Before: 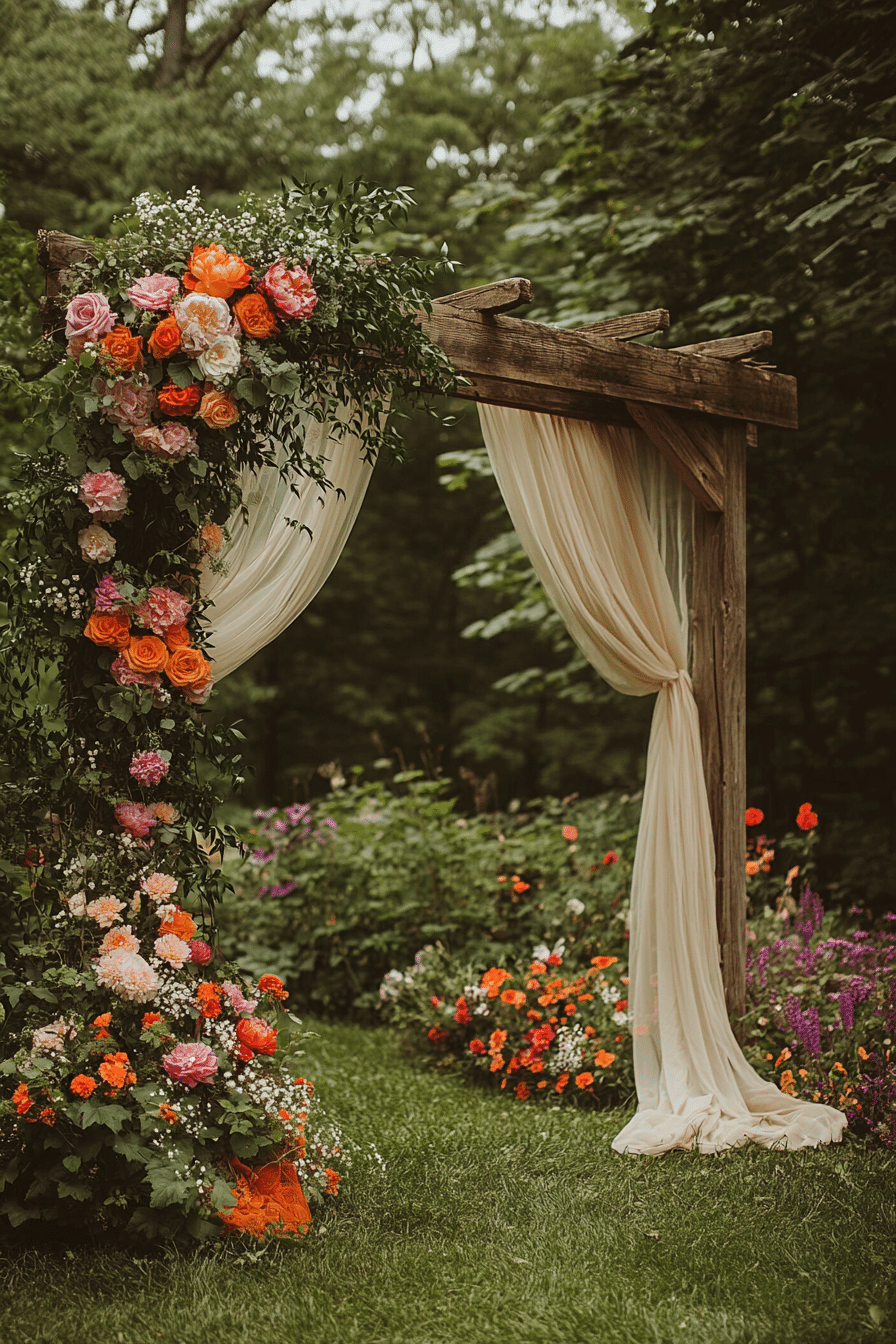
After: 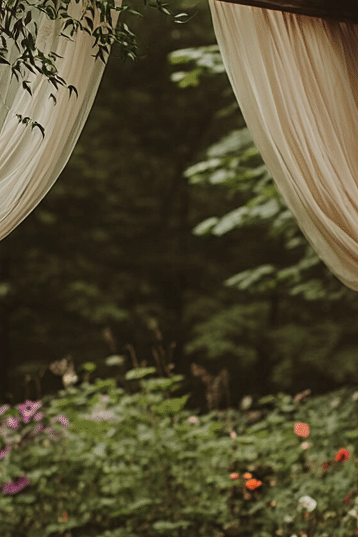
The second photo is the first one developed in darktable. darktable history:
crop: left 30%, top 30%, right 30%, bottom 30%
color zones: curves: ch1 [(0, 0.469) (0.01, 0.469) (0.12, 0.446) (0.248, 0.469) (0.5, 0.5) (0.748, 0.5) (0.99, 0.469) (1, 0.469)]
